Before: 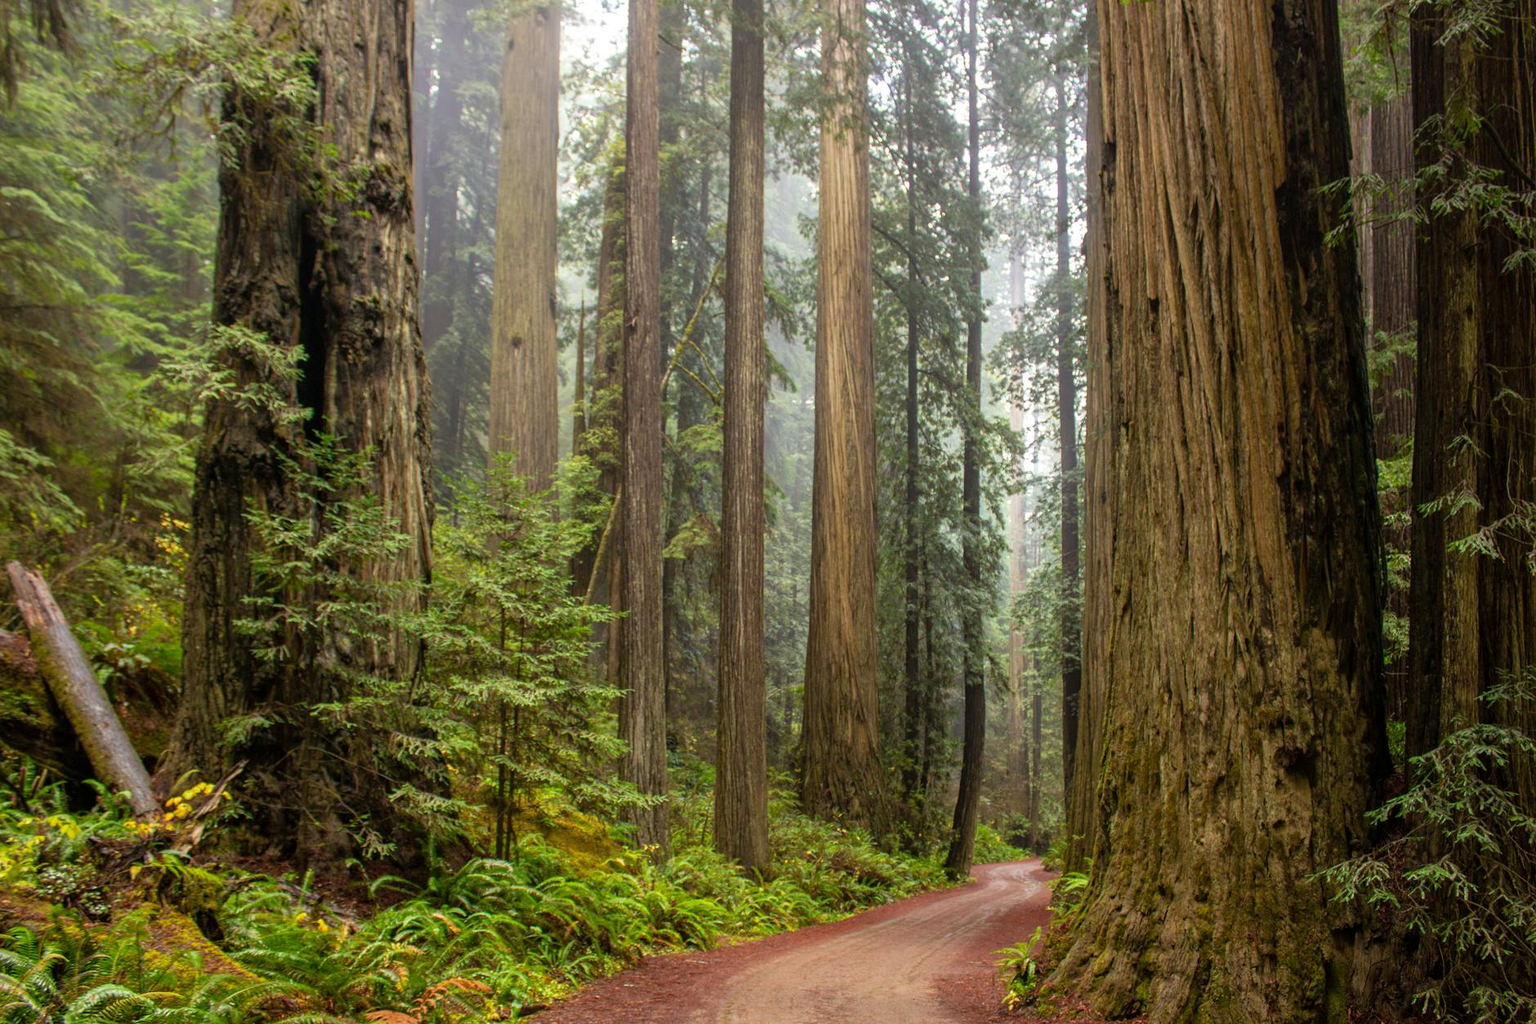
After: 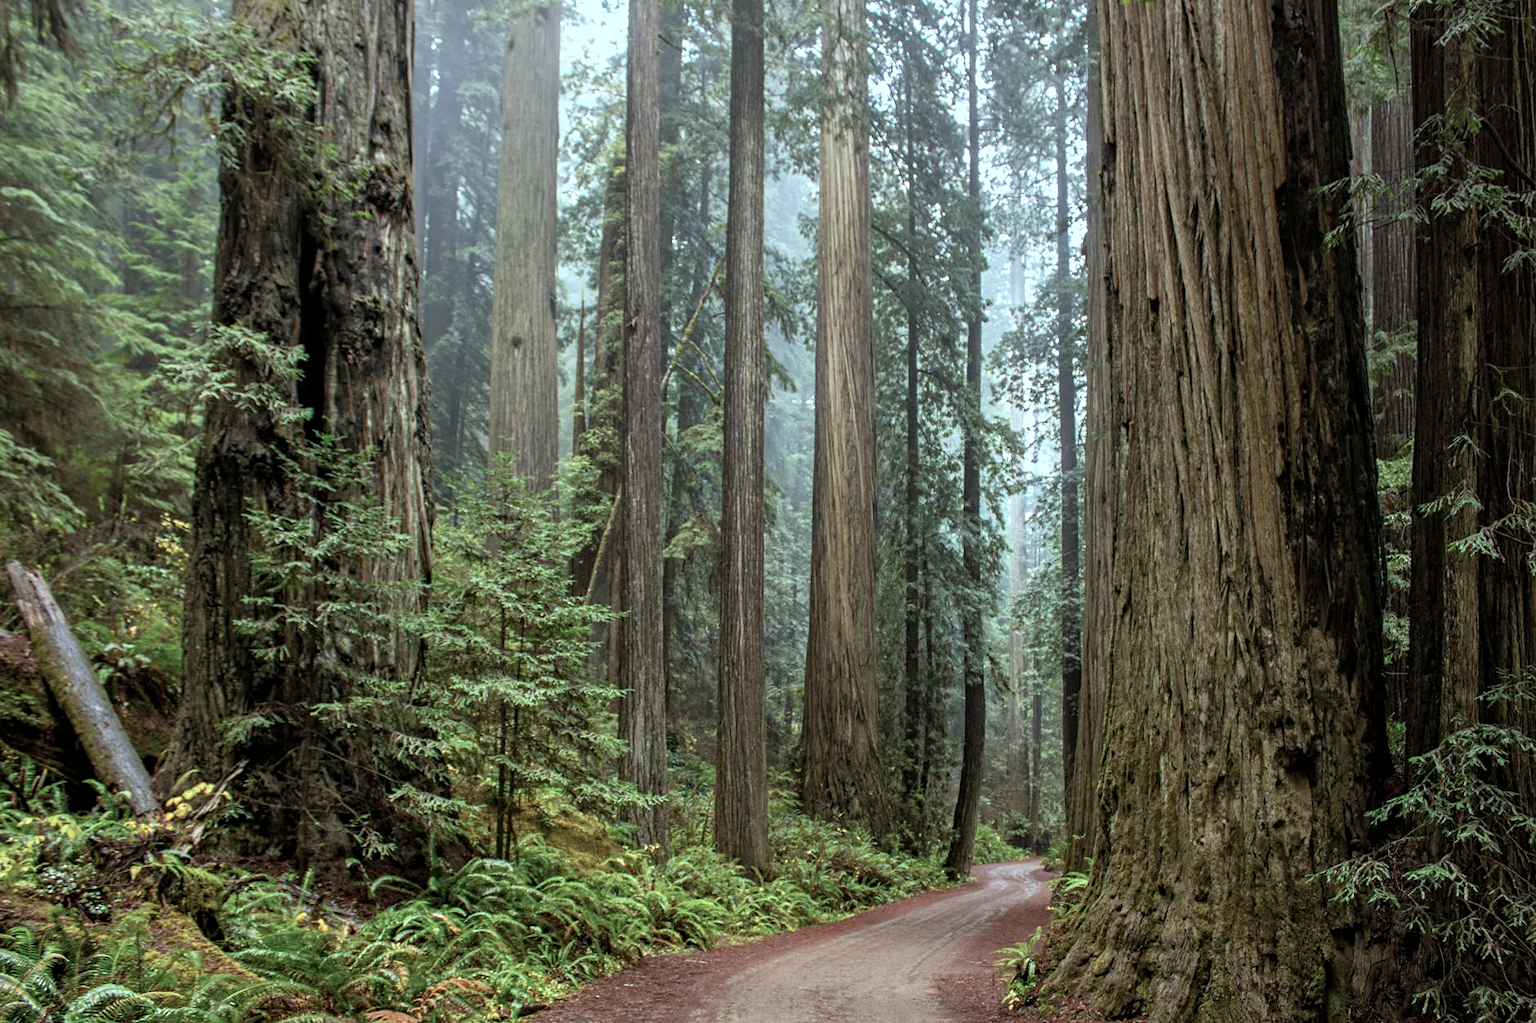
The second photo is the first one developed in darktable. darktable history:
contrast equalizer: octaves 7, y [[0.509, 0.514, 0.523, 0.542, 0.578, 0.603], [0.5 ×6], [0.509, 0.514, 0.523, 0.542, 0.578, 0.603], [0.001, 0.002, 0.003, 0.005, 0.01, 0.013], [0.001, 0.002, 0.003, 0.005, 0.01, 0.013]]
color correction: highlights a* -12.64, highlights b* -18.1, saturation 0.7
